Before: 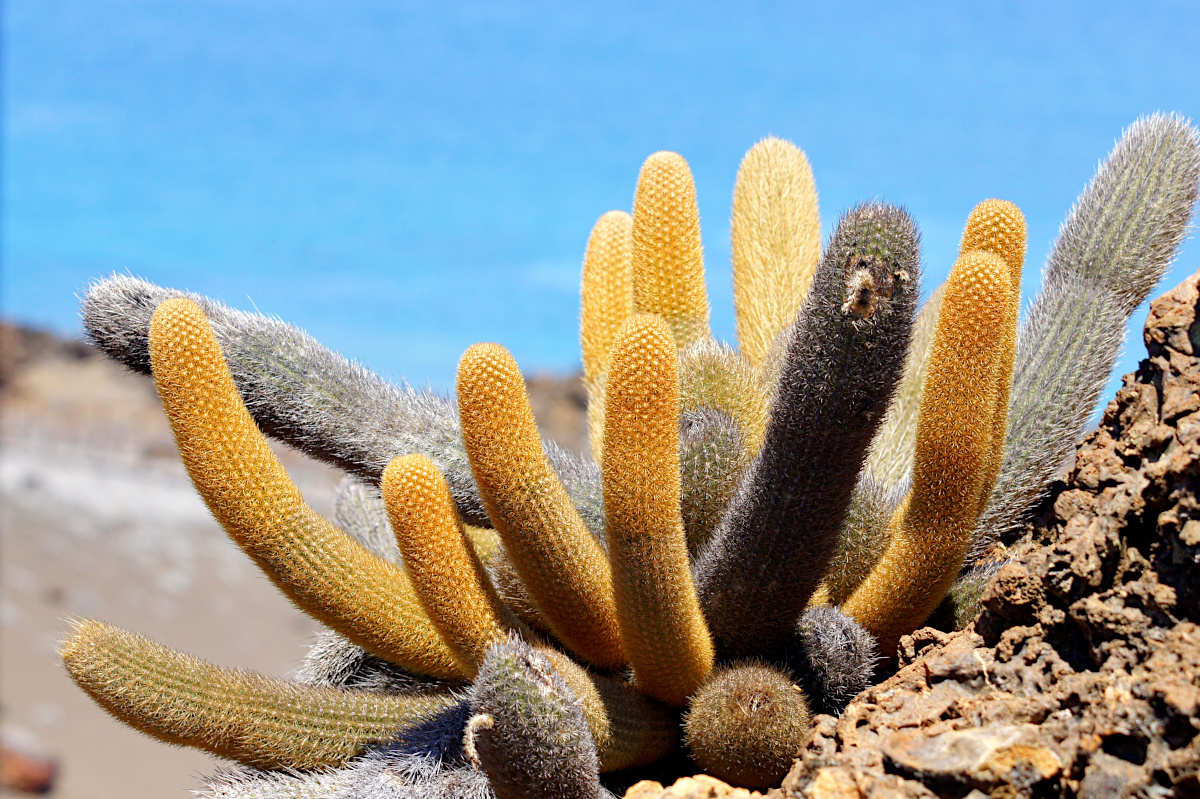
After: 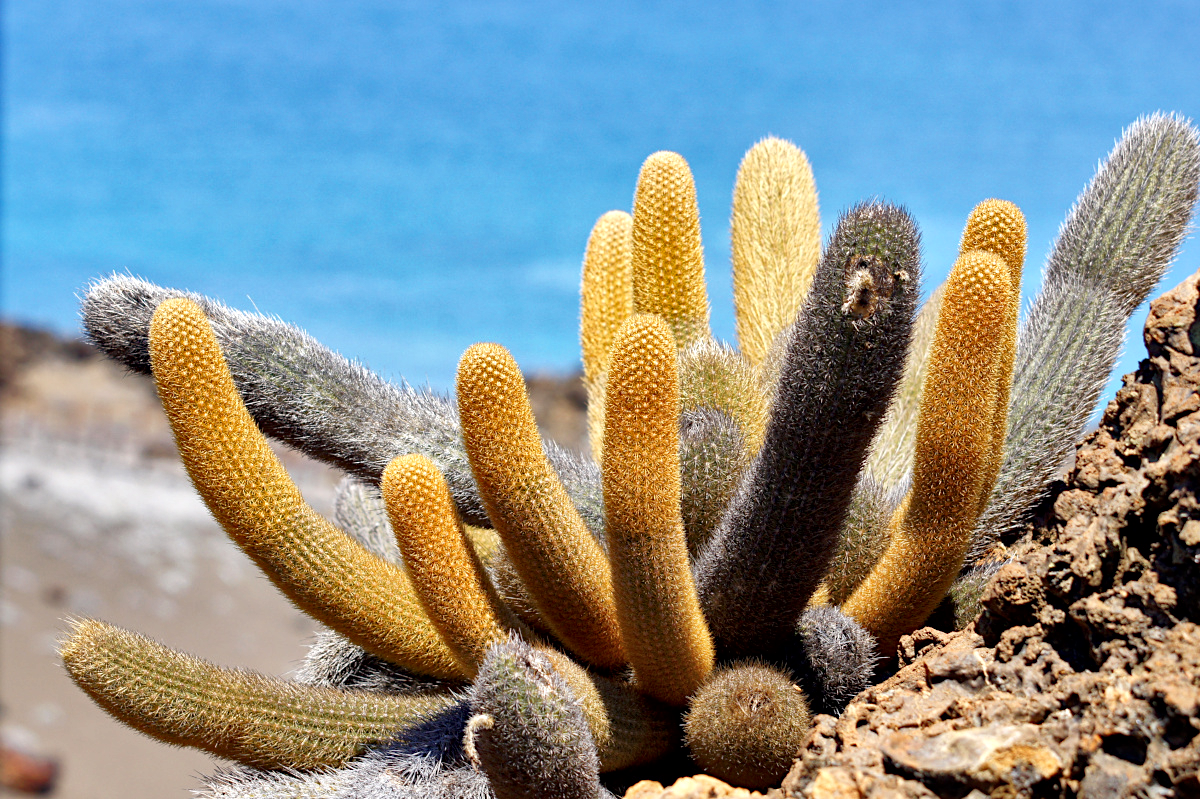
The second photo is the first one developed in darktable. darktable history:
local contrast: mode bilateral grid, contrast 20, coarseness 50, detail 150%, midtone range 0.2
shadows and highlights: low approximation 0.01, soften with gaussian
